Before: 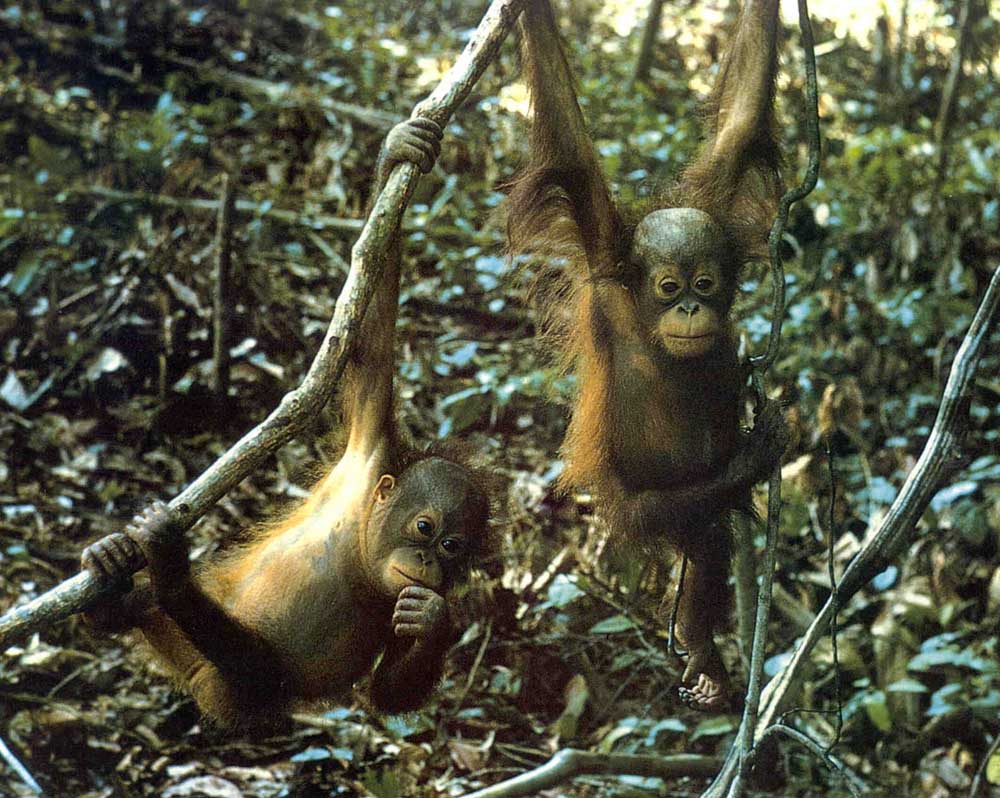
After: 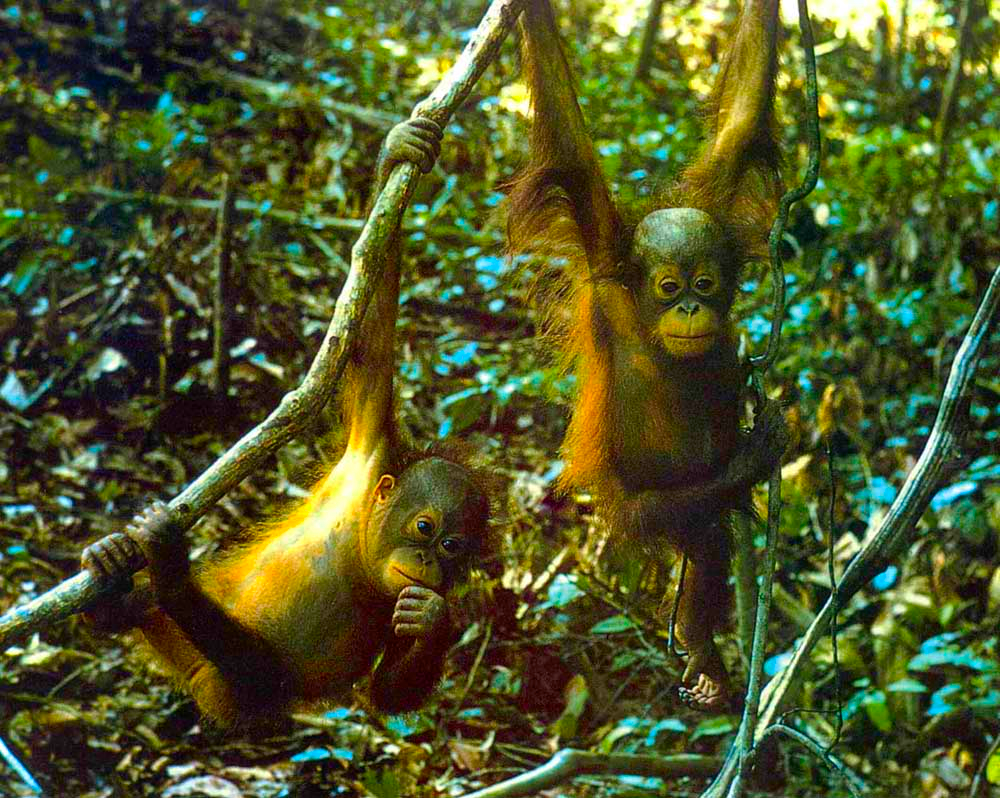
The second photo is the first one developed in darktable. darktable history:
color correction: highlights b* -0.006, saturation 2.21
